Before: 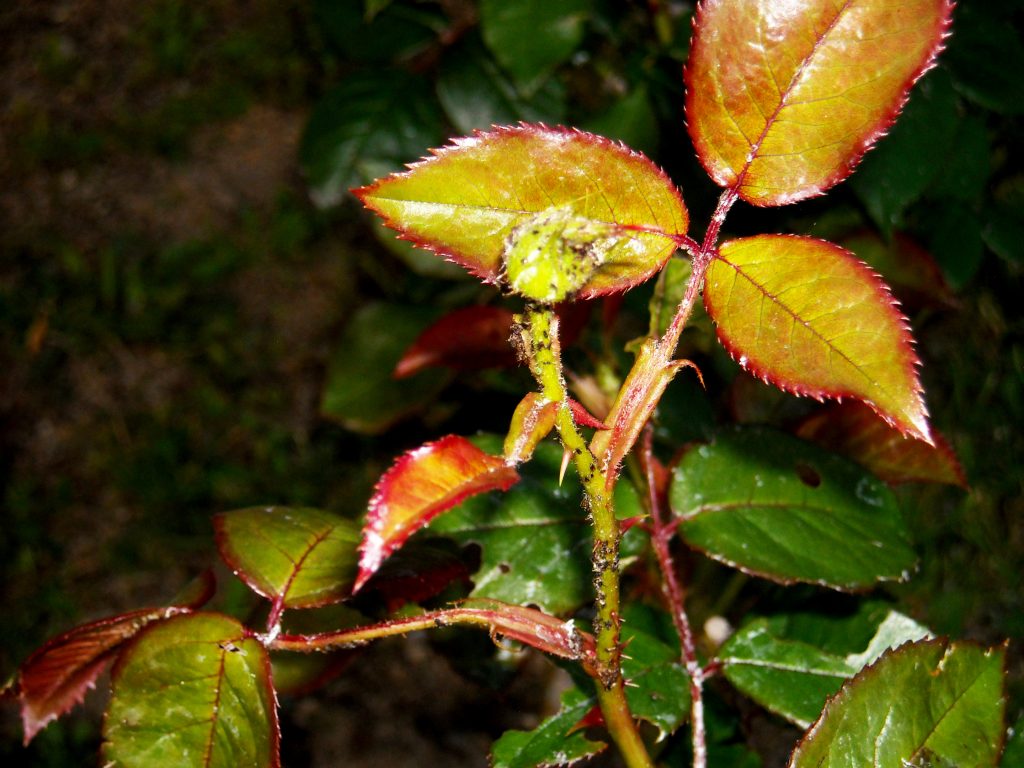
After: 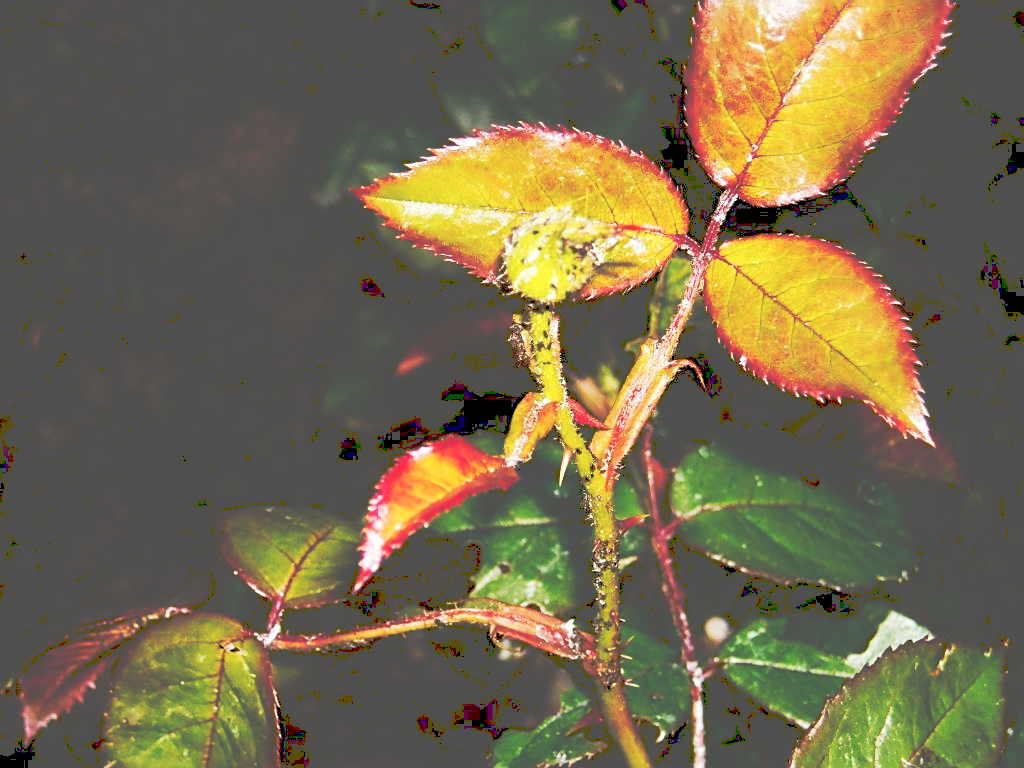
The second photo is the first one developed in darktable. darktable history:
tone curve: curves: ch0 [(0, 0) (0.003, 0.334) (0.011, 0.338) (0.025, 0.338) (0.044, 0.338) (0.069, 0.339) (0.1, 0.342) (0.136, 0.343) (0.177, 0.349) (0.224, 0.36) (0.277, 0.385) (0.335, 0.42) (0.399, 0.465) (0.468, 0.535) (0.543, 0.632) (0.623, 0.73) (0.709, 0.814) (0.801, 0.879) (0.898, 0.935) (1, 1)], preserve colors none
sharpen: on, module defaults
